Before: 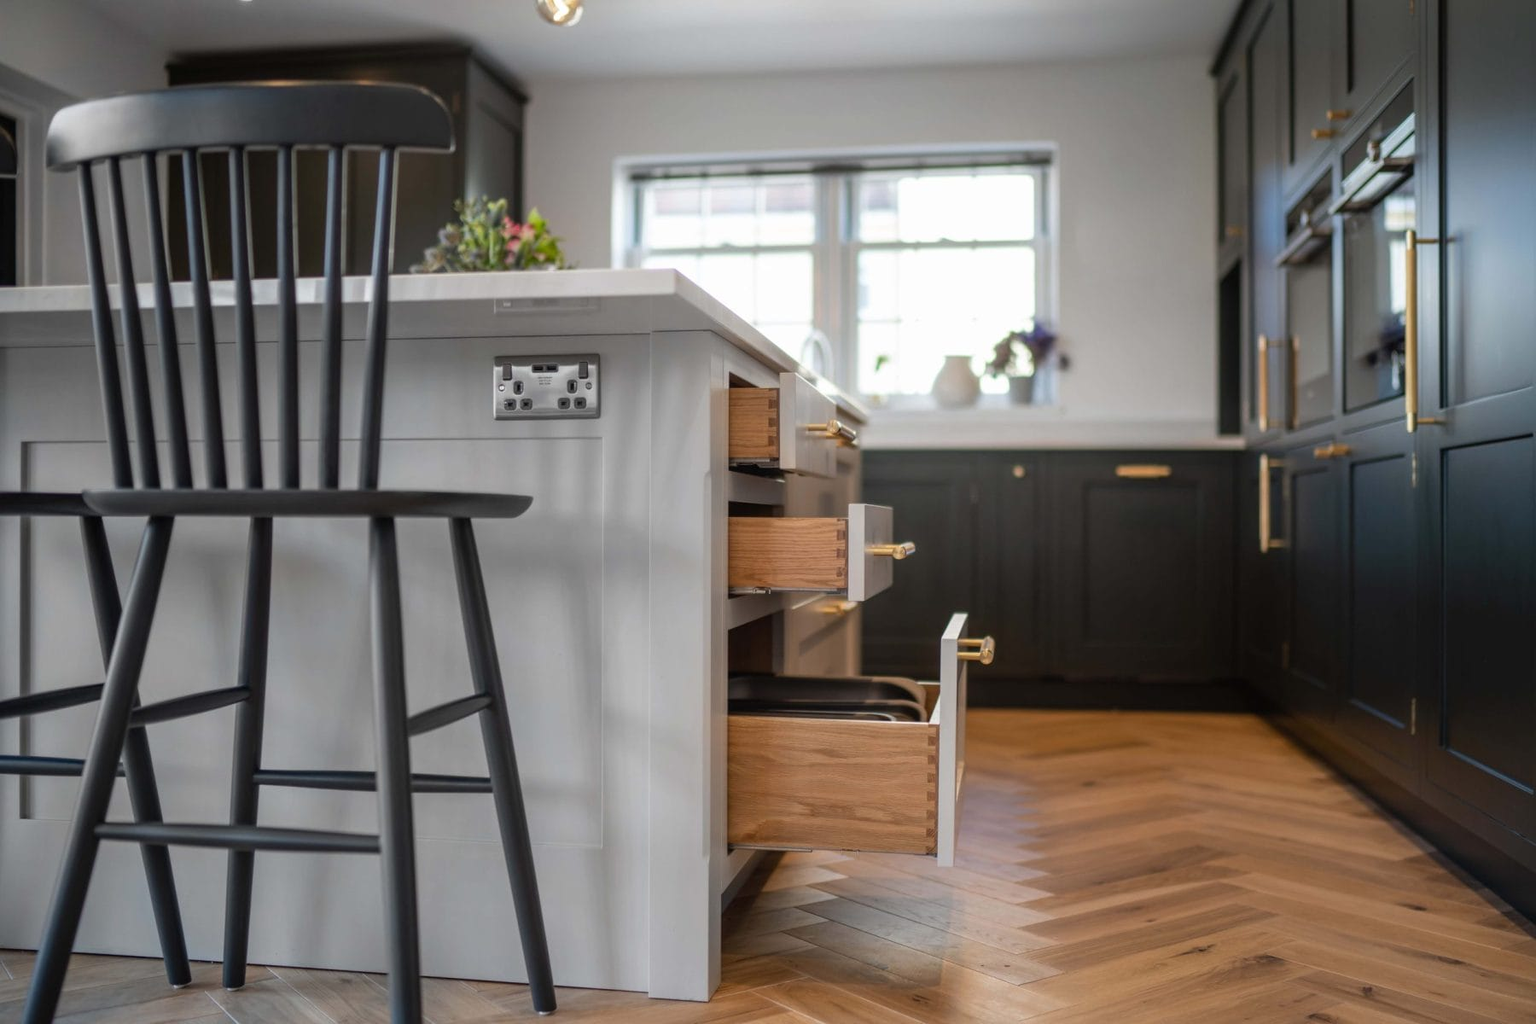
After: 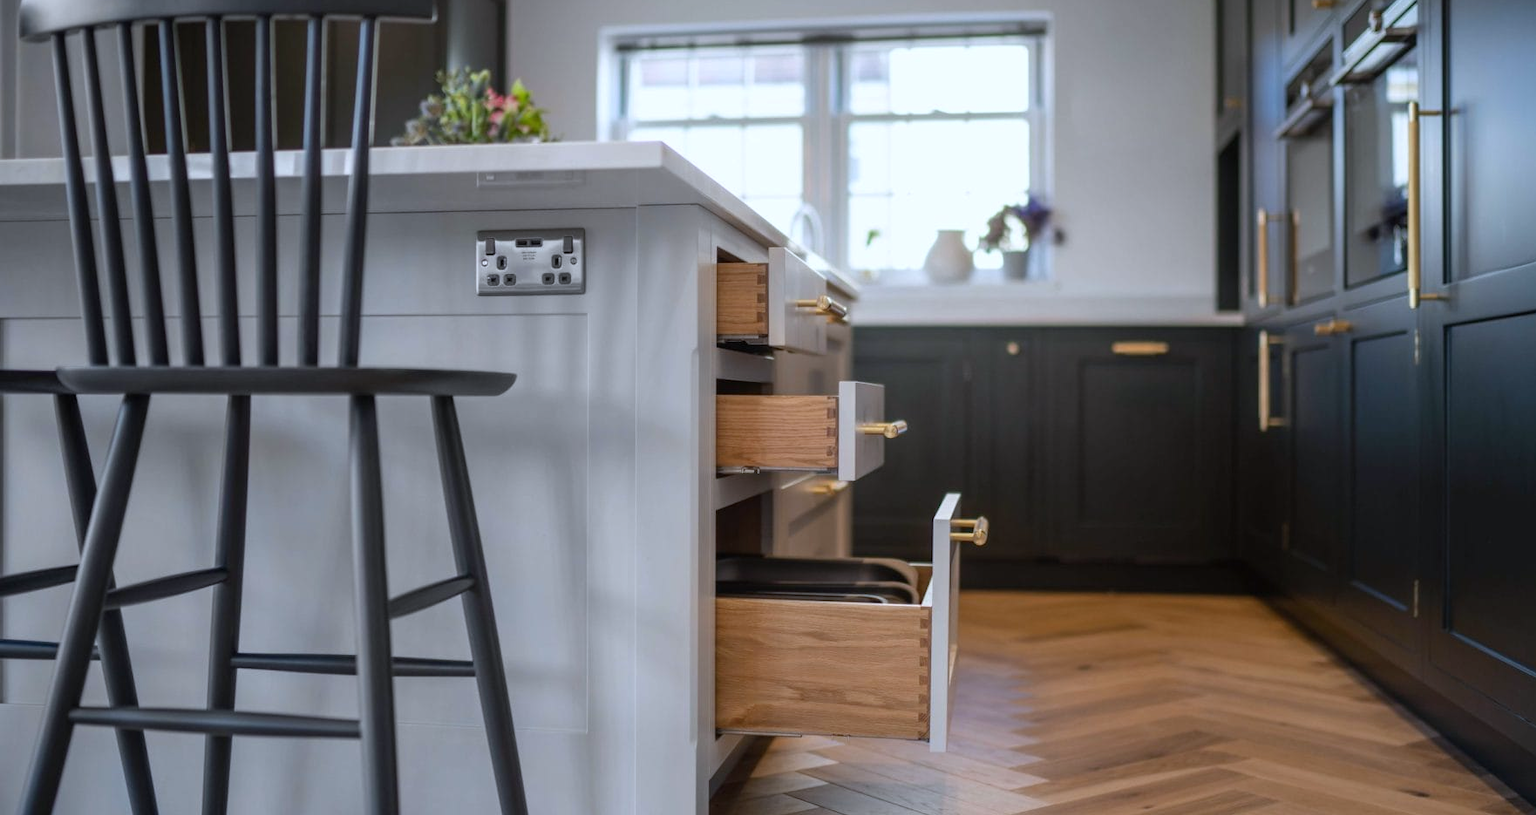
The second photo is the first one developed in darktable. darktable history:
white balance: red 0.954, blue 1.079
crop and rotate: left 1.814%, top 12.818%, right 0.25%, bottom 9.225%
